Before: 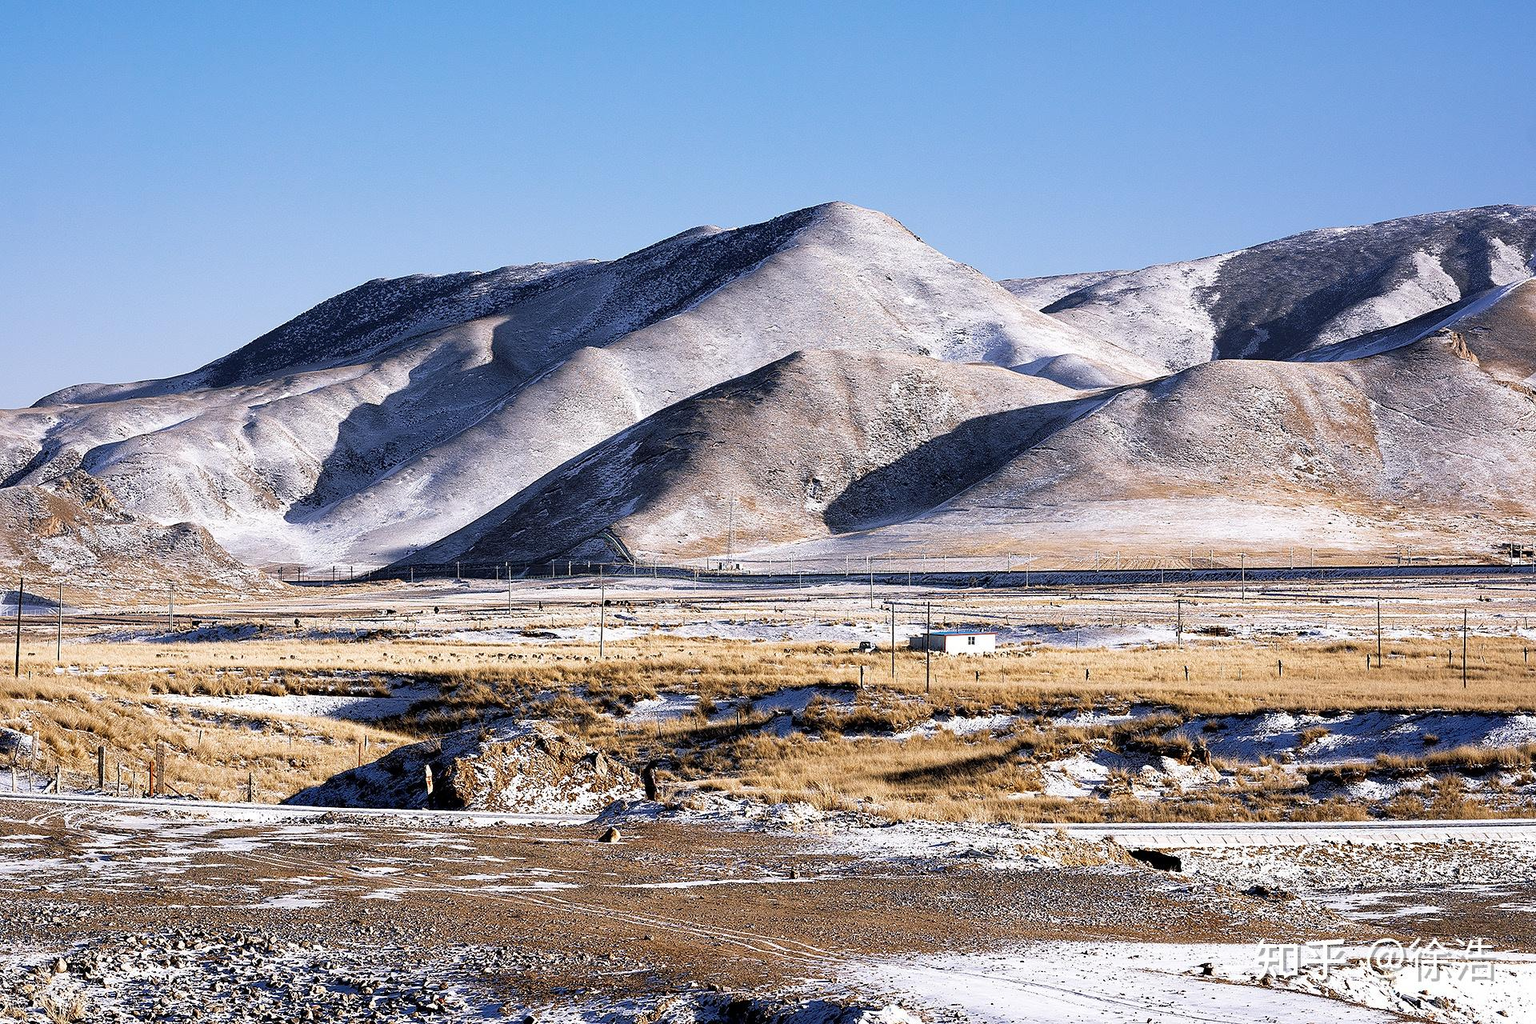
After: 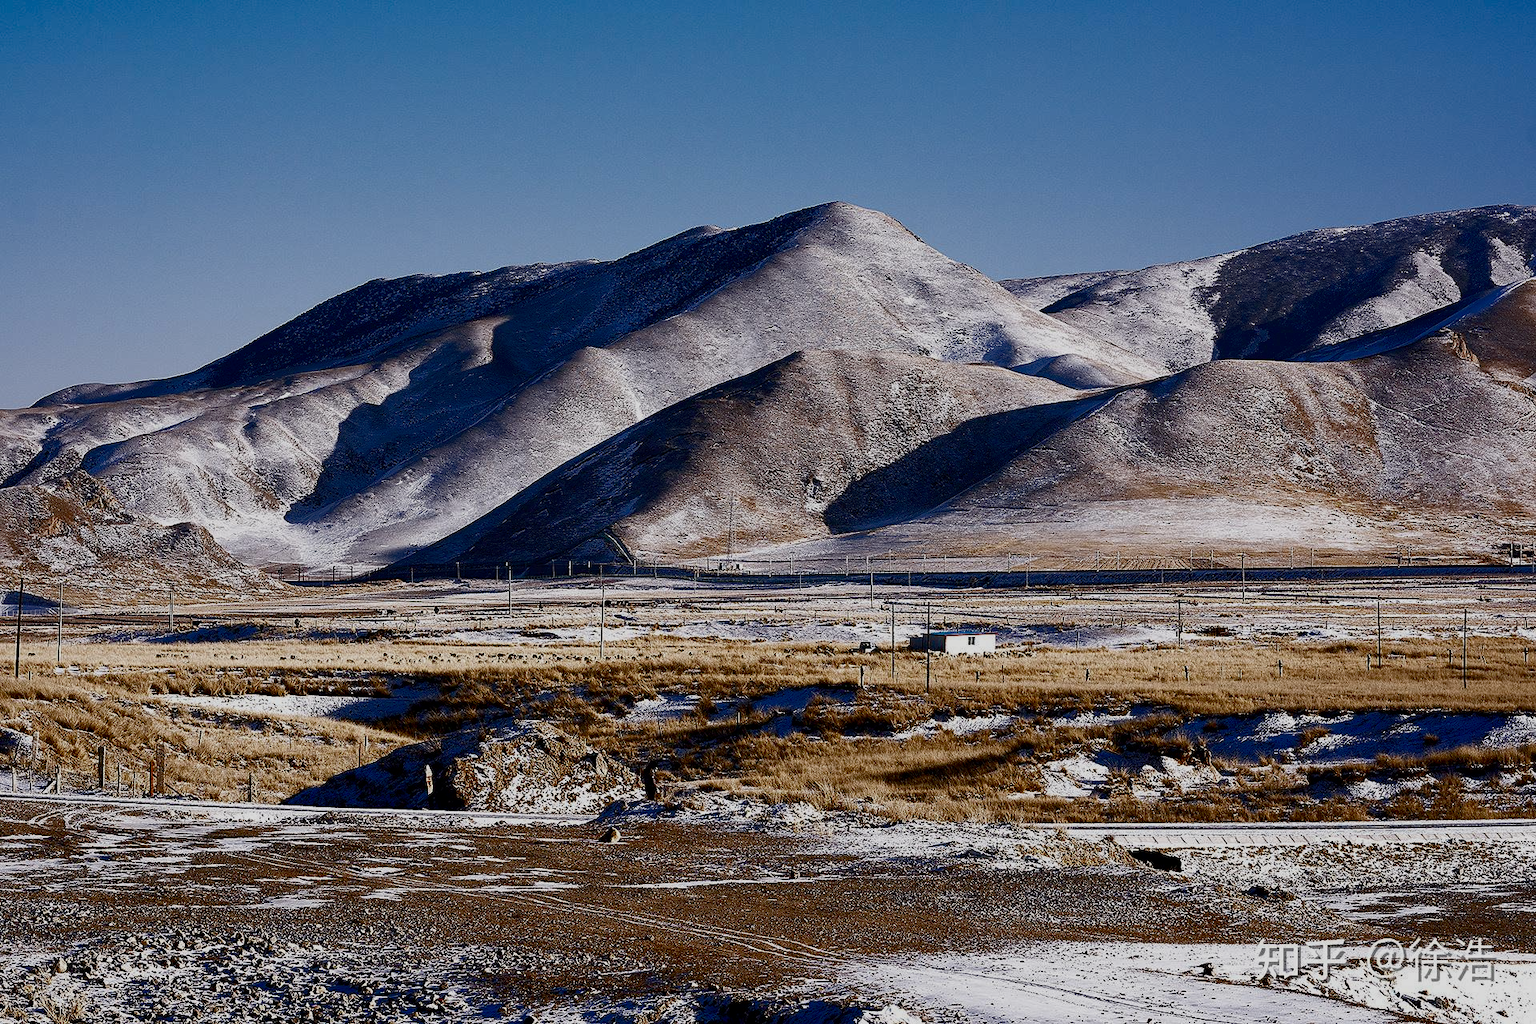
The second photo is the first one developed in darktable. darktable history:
tone curve: curves: ch0 [(0, 0) (0.003, 0.018) (0.011, 0.024) (0.025, 0.038) (0.044, 0.067) (0.069, 0.098) (0.1, 0.13) (0.136, 0.165) (0.177, 0.205) (0.224, 0.249) (0.277, 0.304) (0.335, 0.365) (0.399, 0.432) (0.468, 0.505) (0.543, 0.579) (0.623, 0.652) (0.709, 0.725) (0.801, 0.802) (0.898, 0.876) (1, 1)], color space Lab, independent channels, preserve colors none
contrast brightness saturation: brightness -0.533
exposure: exposure -0.211 EV, compensate highlight preservation false
color balance rgb: perceptual saturation grading › global saturation 20%, perceptual saturation grading › highlights -49.643%, perceptual saturation grading › shadows 25.317%, global vibrance 20%
